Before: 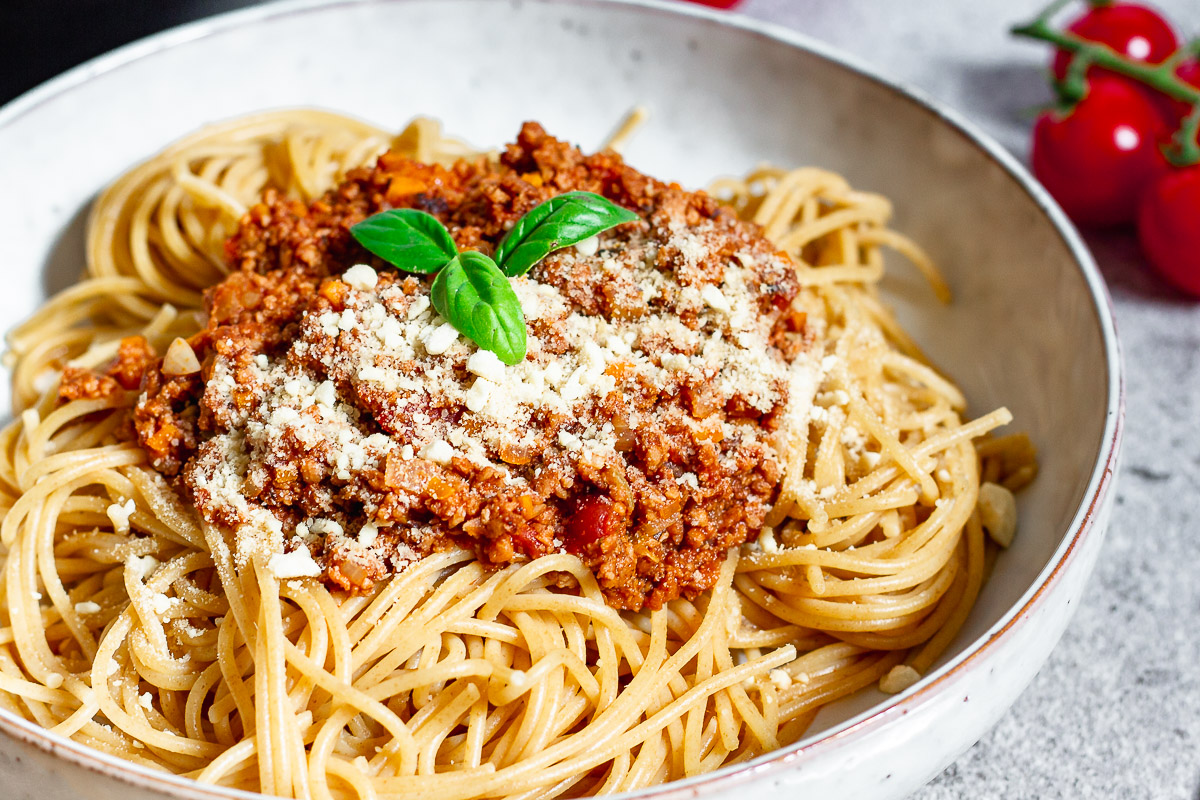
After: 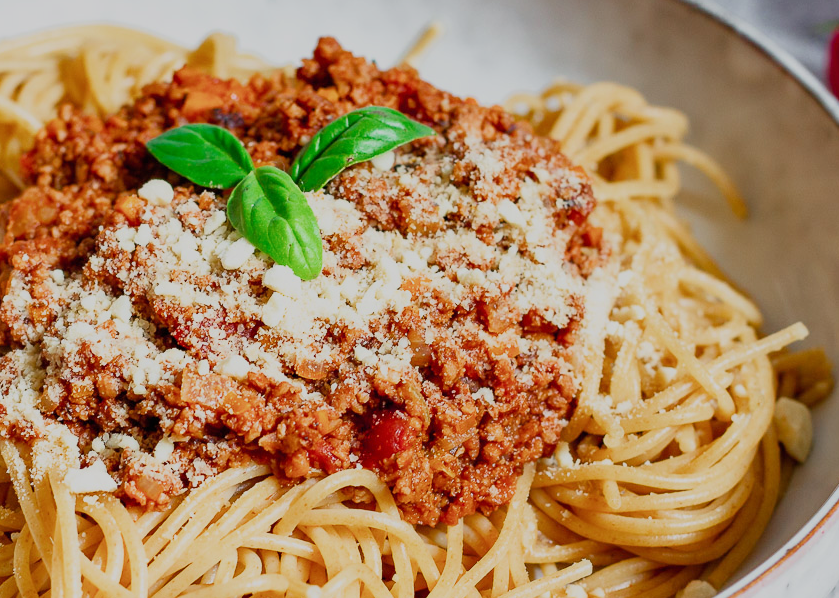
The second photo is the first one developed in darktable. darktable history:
crop and rotate: left 17.046%, top 10.659%, right 12.989%, bottom 14.553%
filmic rgb: black relative exposure -13 EV, threshold 3 EV, target white luminance 85%, hardness 6.3, latitude 42.11%, contrast 0.858, shadows ↔ highlights balance 8.63%, color science v4 (2020), enable highlight reconstruction true
